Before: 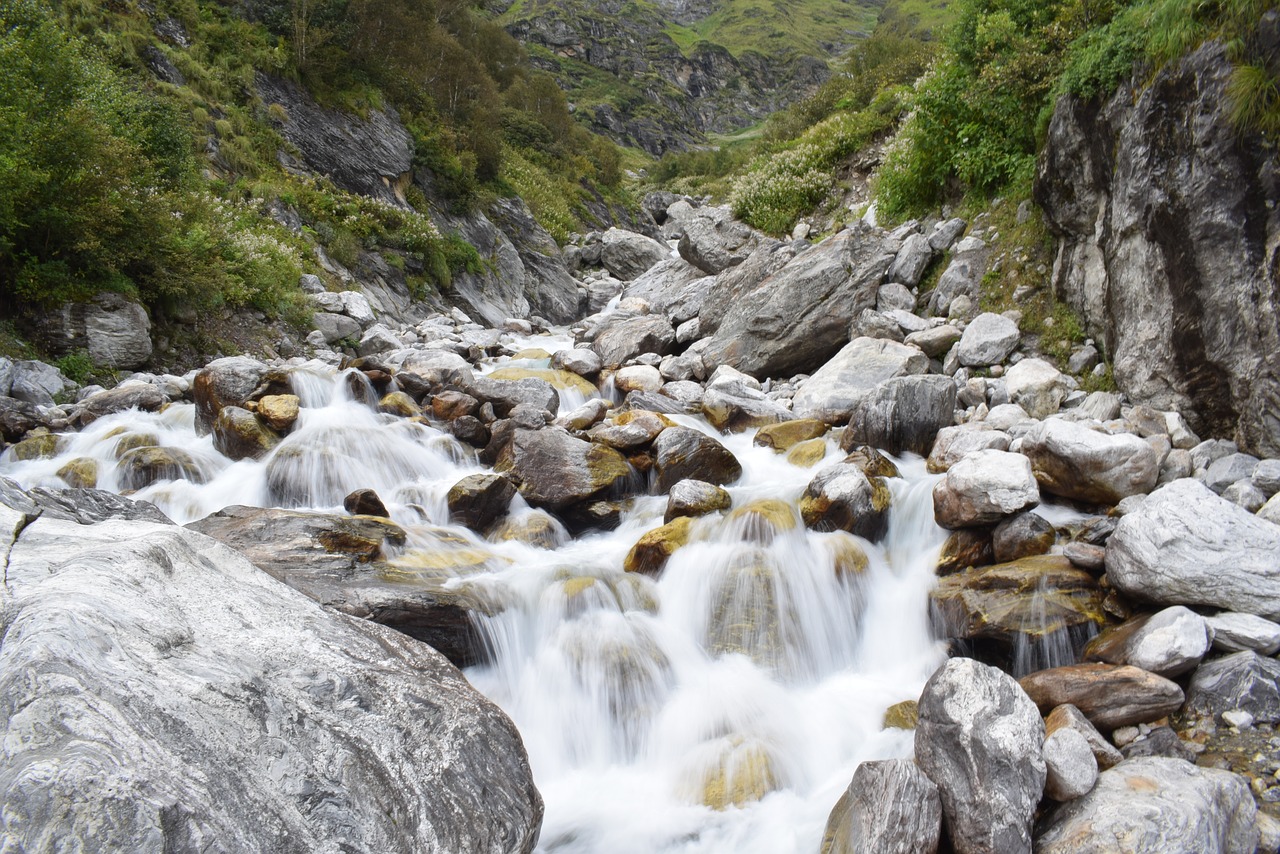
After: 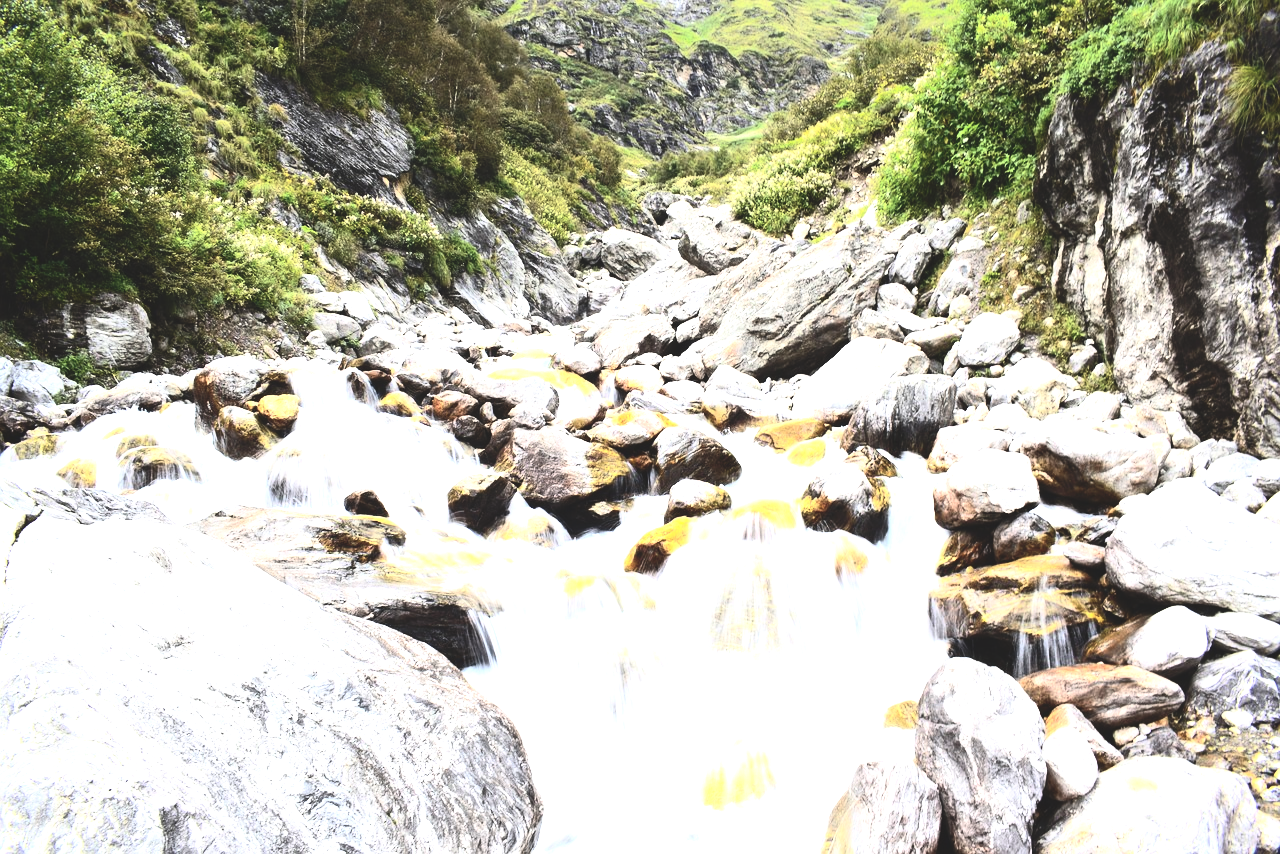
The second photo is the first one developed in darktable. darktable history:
exposure: black level correction 0, exposure 1.5 EV, compensate highlight preservation false
rgb curve: curves: ch0 [(0, 0.186) (0.314, 0.284) (0.775, 0.708) (1, 1)], compensate middle gray true, preserve colors none
contrast brightness saturation: contrast 0.39, brightness 0.1
